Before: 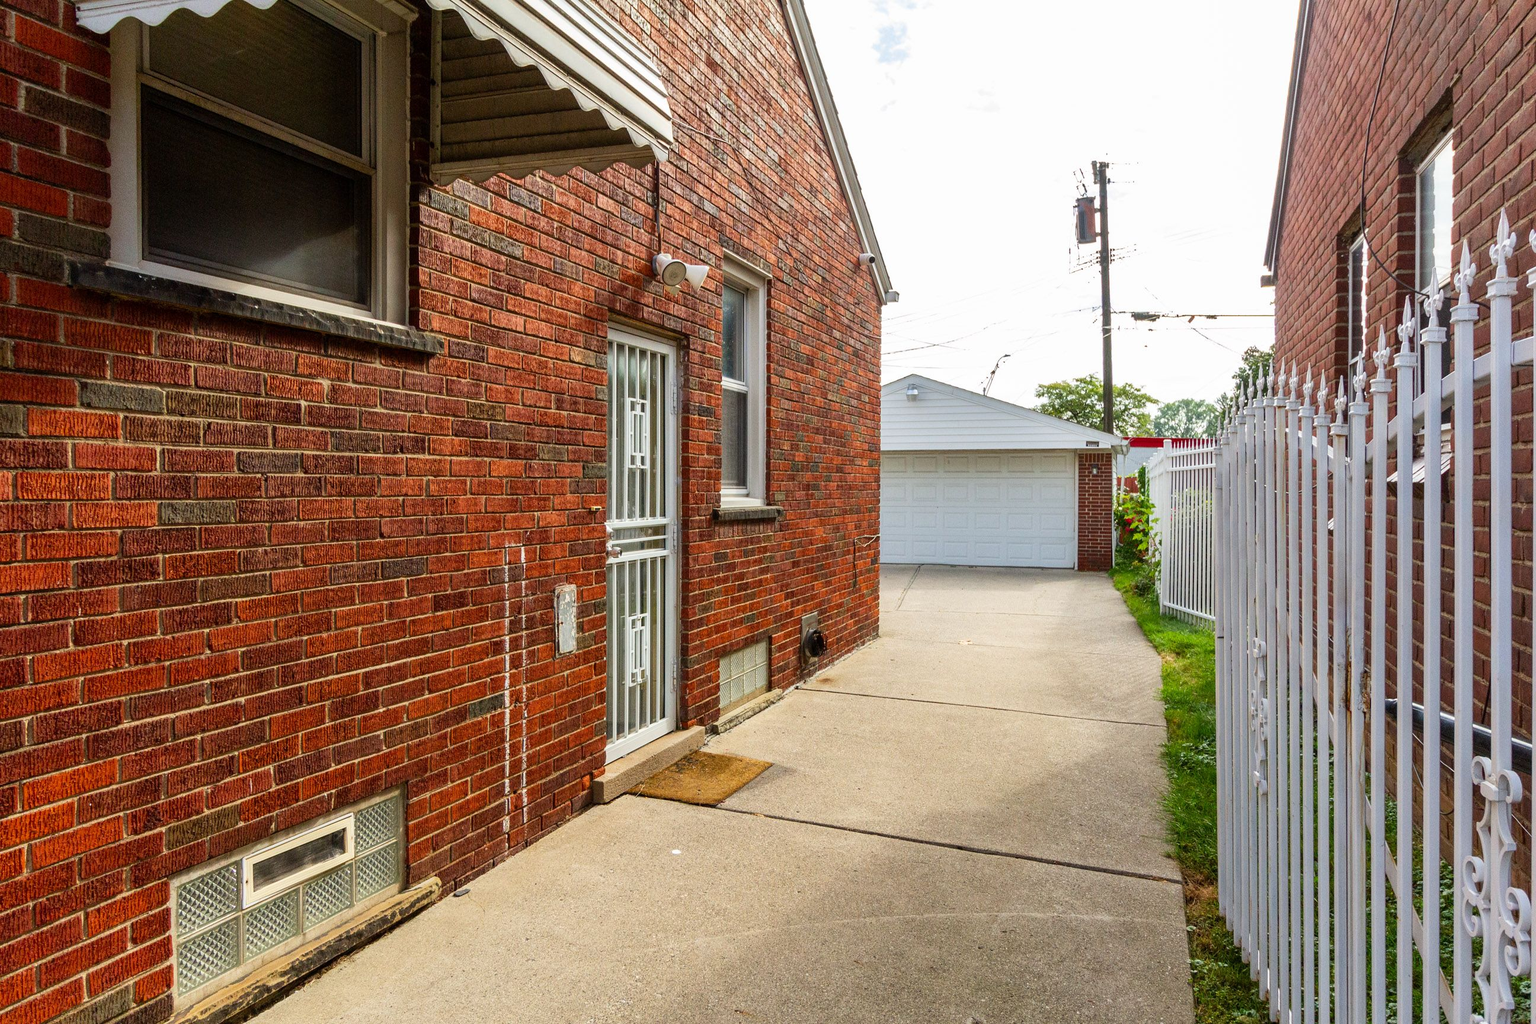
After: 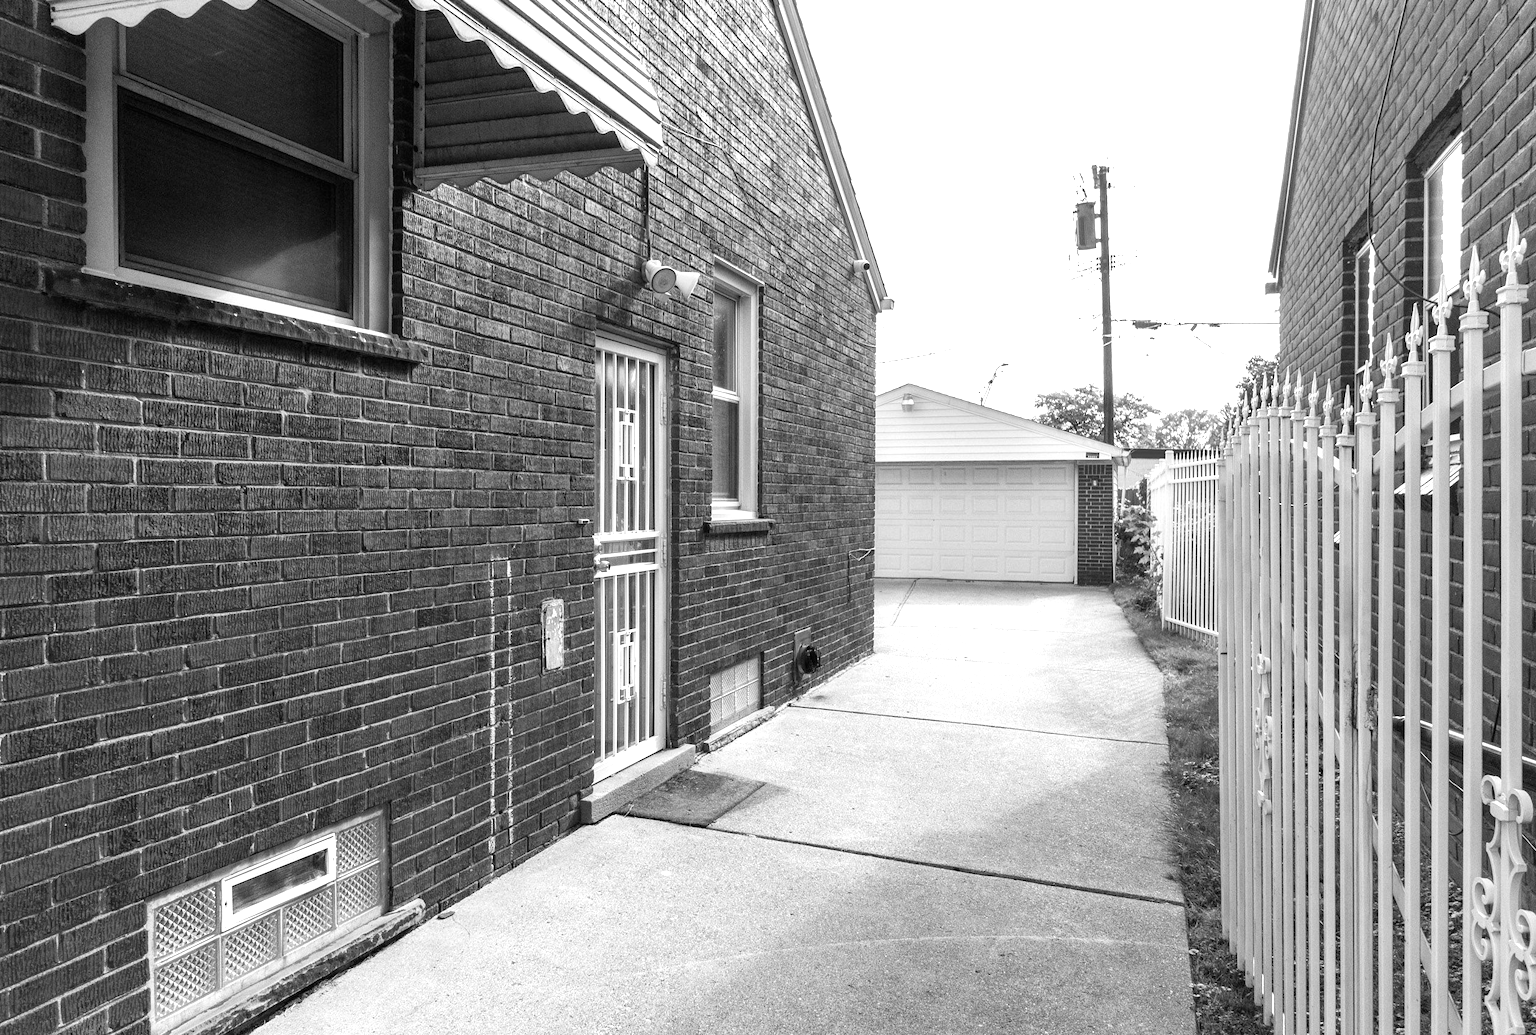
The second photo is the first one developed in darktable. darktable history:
monochrome: a -11.7, b 1.62, size 0.5, highlights 0.38
crop and rotate: left 1.774%, right 0.633%, bottom 1.28%
exposure: black level correction 0, exposure 0.7 EV, compensate exposure bias true, compensate highlight preservation false
color calibration: illuminant as shot in camera, x 0.369, y 0.376, temperature 4328.46 K, gamut compression 3
